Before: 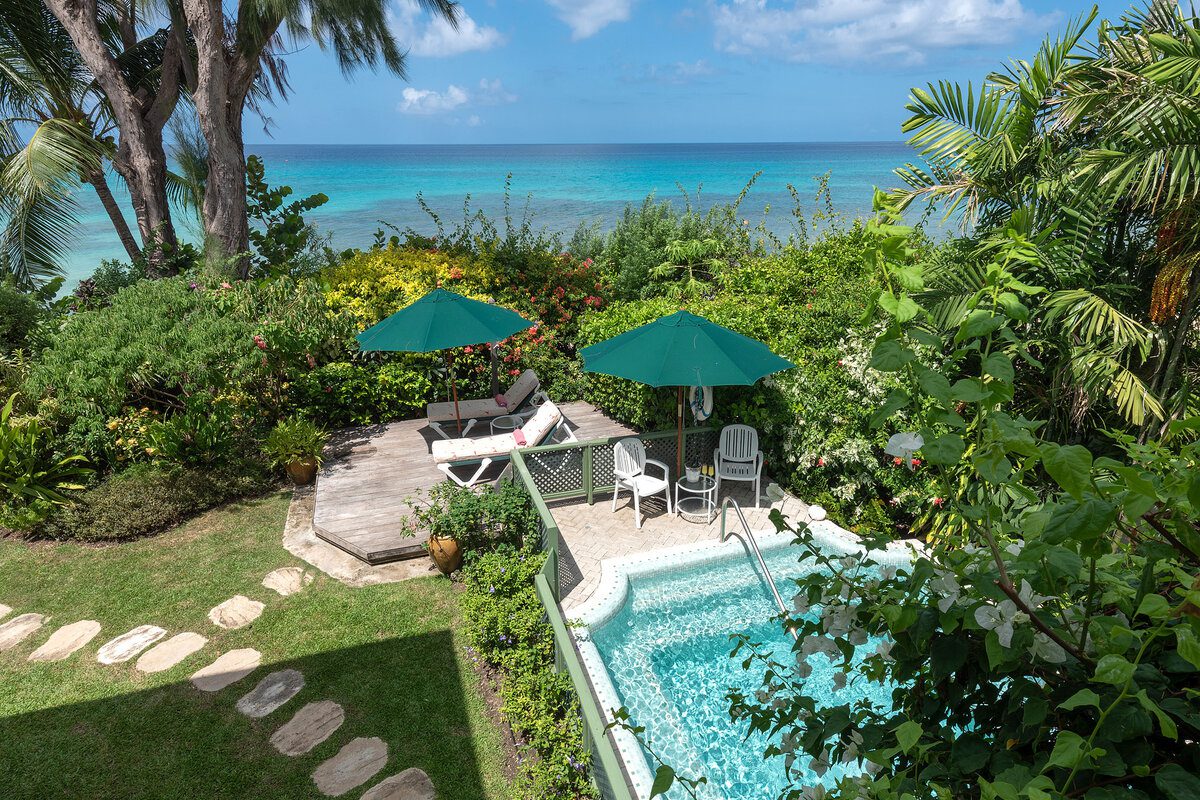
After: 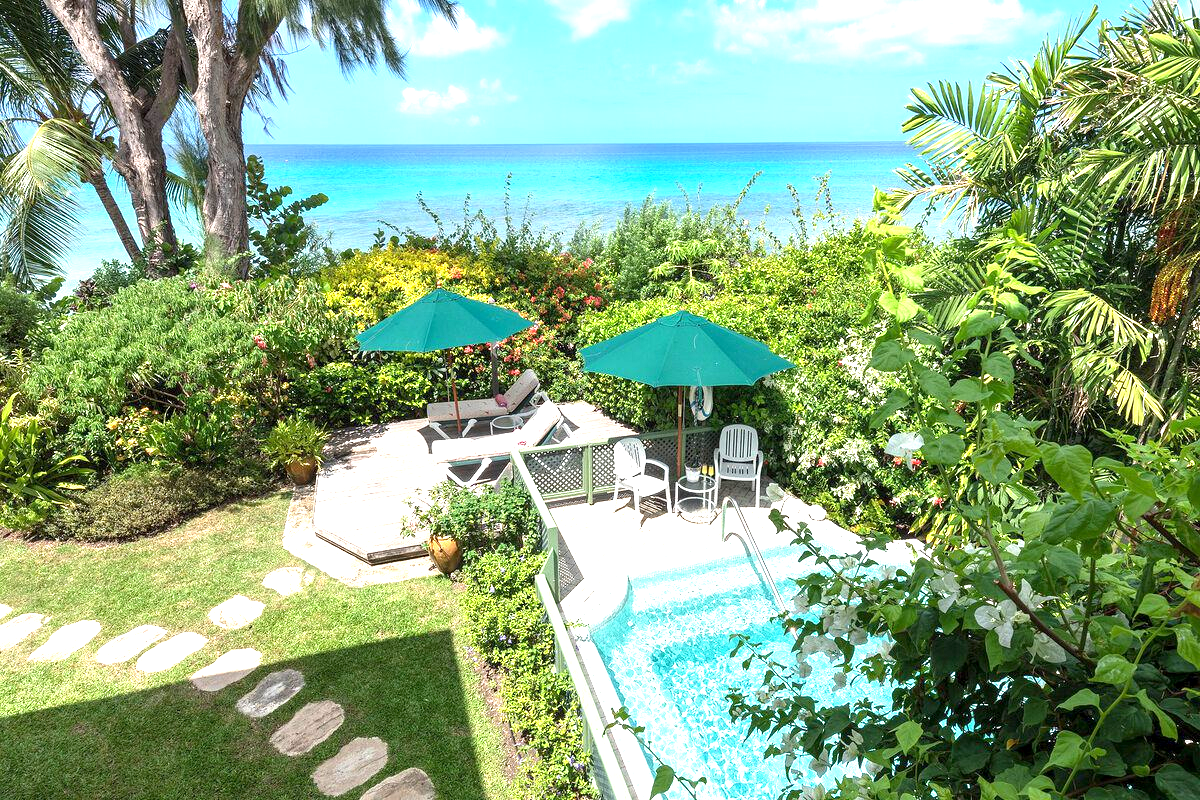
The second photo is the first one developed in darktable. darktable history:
exposure: black level correction 0.001, exposure 1.399 EV, compensate highlight preservation false
